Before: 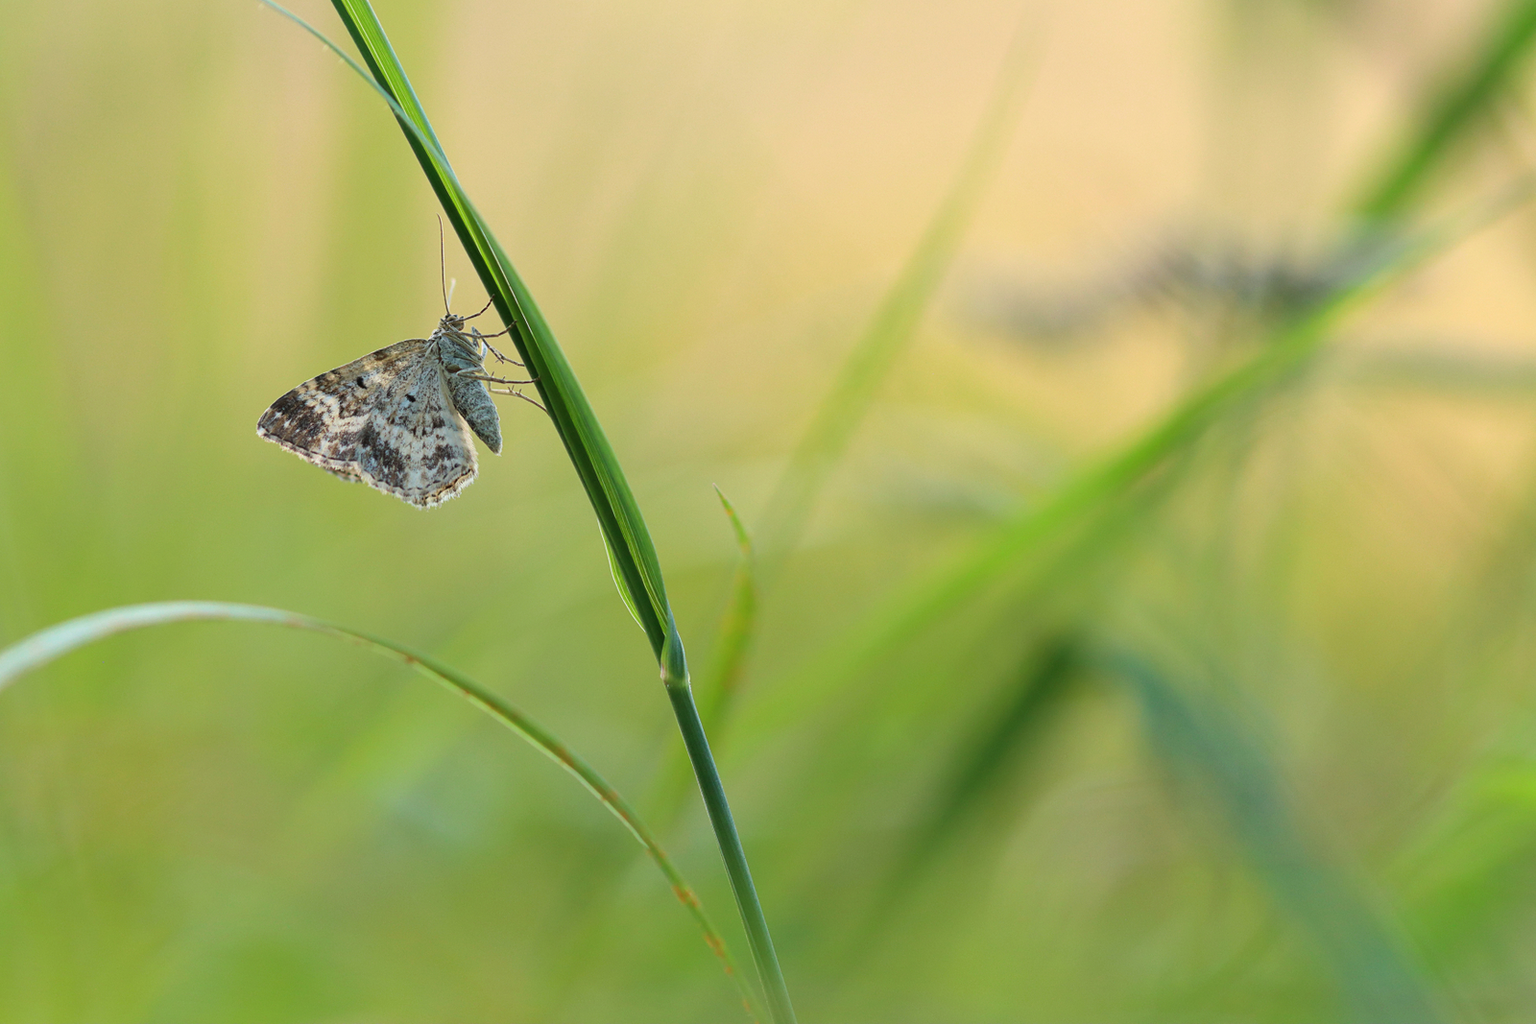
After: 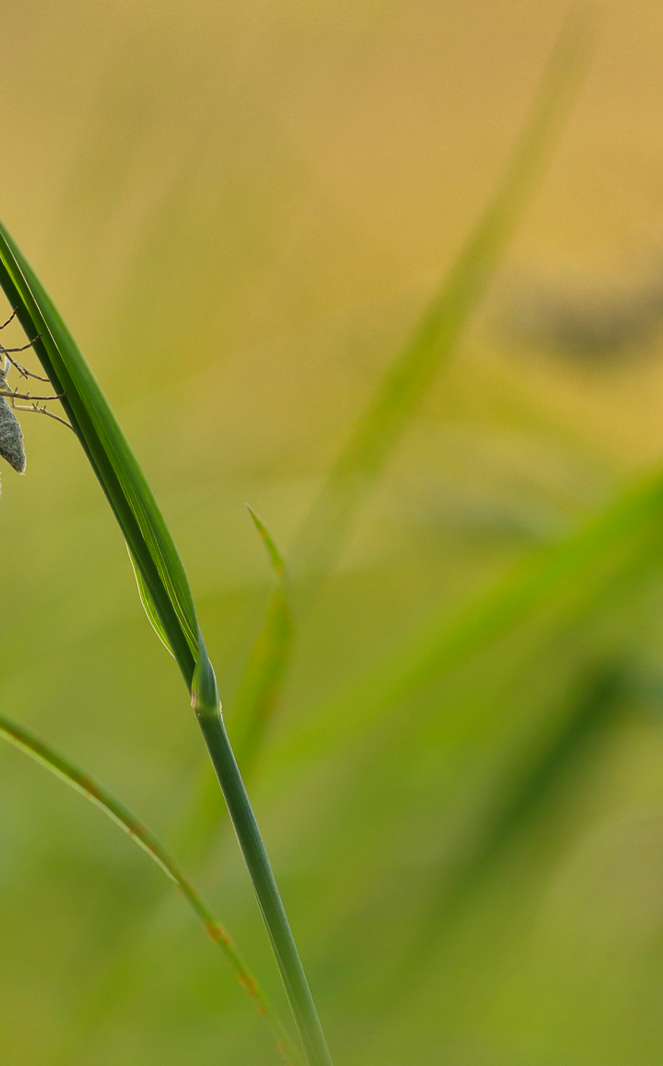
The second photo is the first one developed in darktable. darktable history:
contrast brightness saturation: contrast -0.08, brightness -0.034, saturation -0.11
shadows and highlights: radius 102.75, shadows 50.42, highlights -64.93, soften with gaussian
crop: left 31.092%, right 27.425%
color correction: highlights a* 2.7, highlights b* 22.73
